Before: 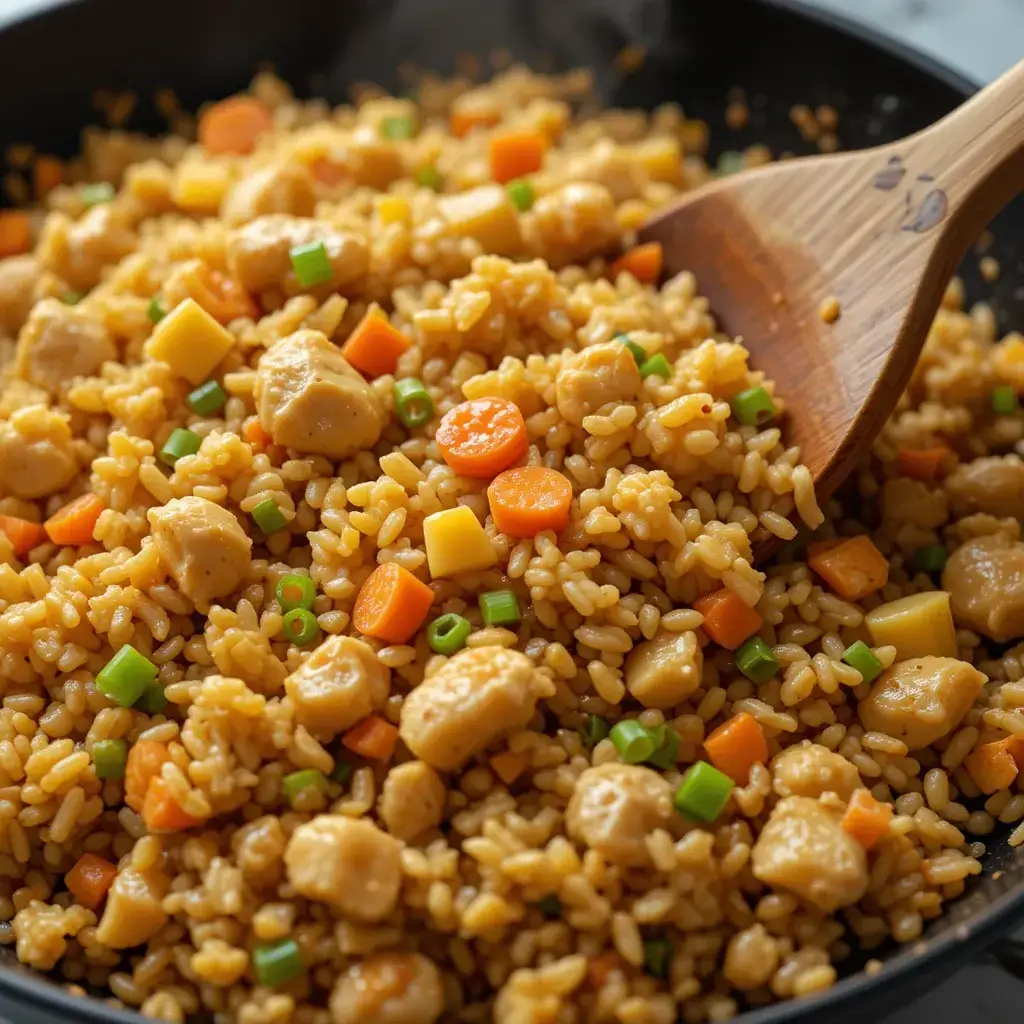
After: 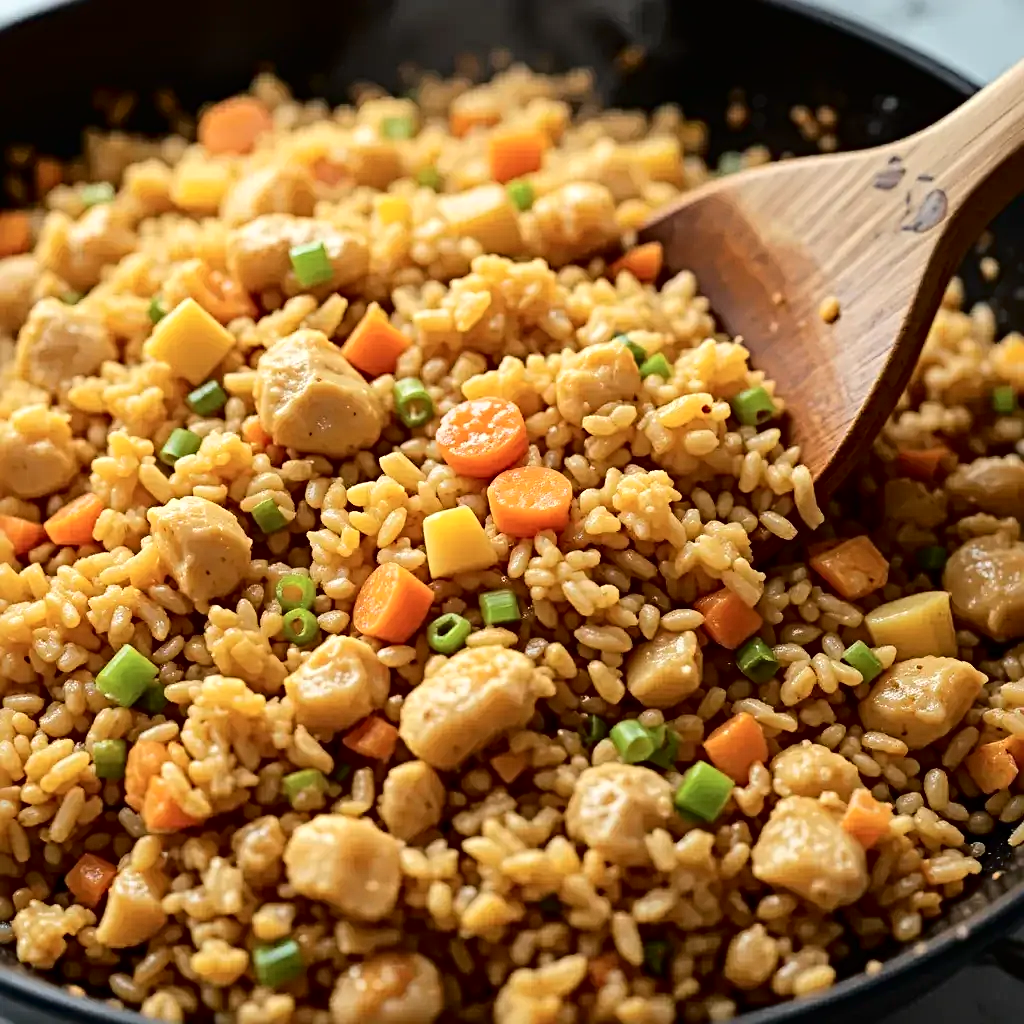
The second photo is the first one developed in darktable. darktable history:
sharpen: radius 4.895
tone curve: curves: ch0 [(0, 0) (0.003, 0.006) (0.011, 0.007) (0.025, 0.009) (0.044, 0.012) (0.069, 0.021) (0.1, 0.036) (0.136, 0.056) (0.177, 0.105) (0.224, 0.165) (0.277, 0.251) (0.335, 0.344) (0.399, 0.439) (0.468, 0.532) (0.543, 0.628) (0.623, 0.718) (0.709, 0.797) (0.801, 0.874) (0.898, 0.943) (1, 1)], color space Lab, independent channels, preserve colors none
